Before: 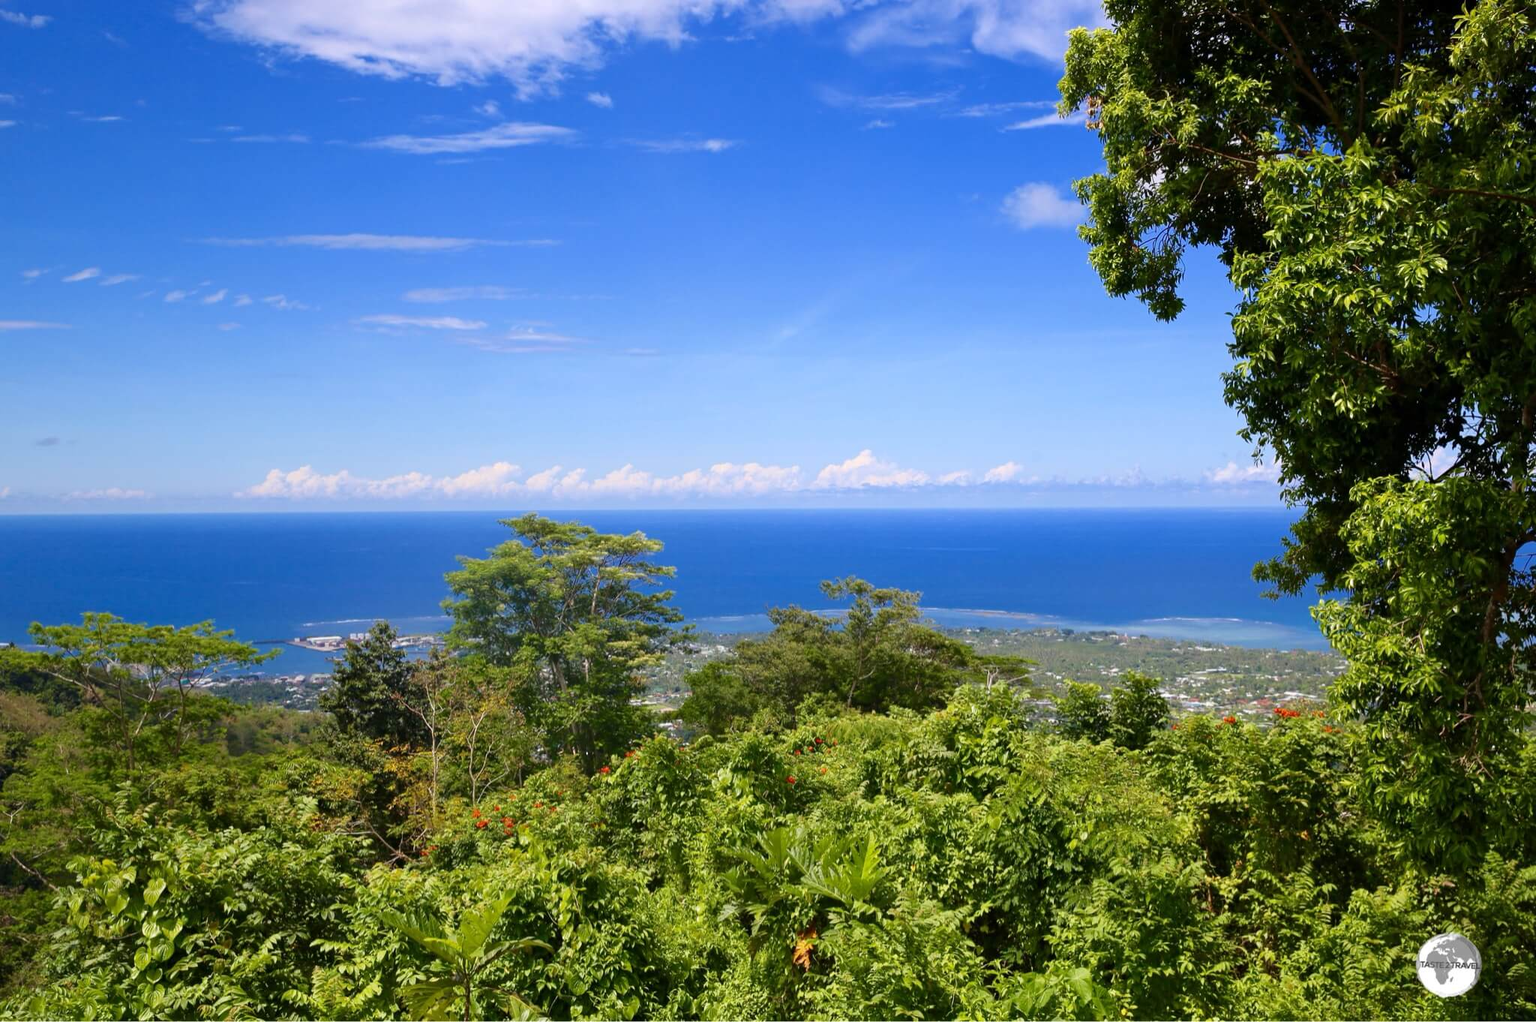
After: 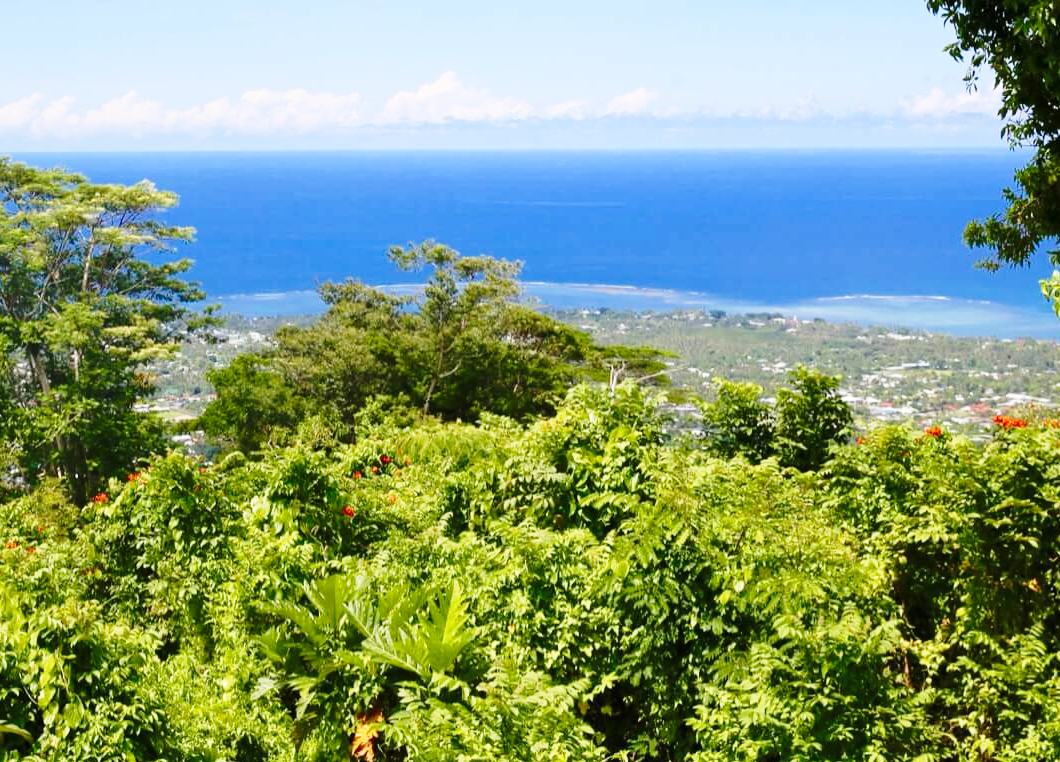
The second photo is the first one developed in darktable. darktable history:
crop: left 34.479%, top 38.822%, right 13.718%, bottom 5.172%
base curve: curves: ch0 [(0, 0) (0.028, 0.03) (0.121, 0.232) (0.46, 0.748) (0.859, 0.968) (1, 1)], preserve colors none
